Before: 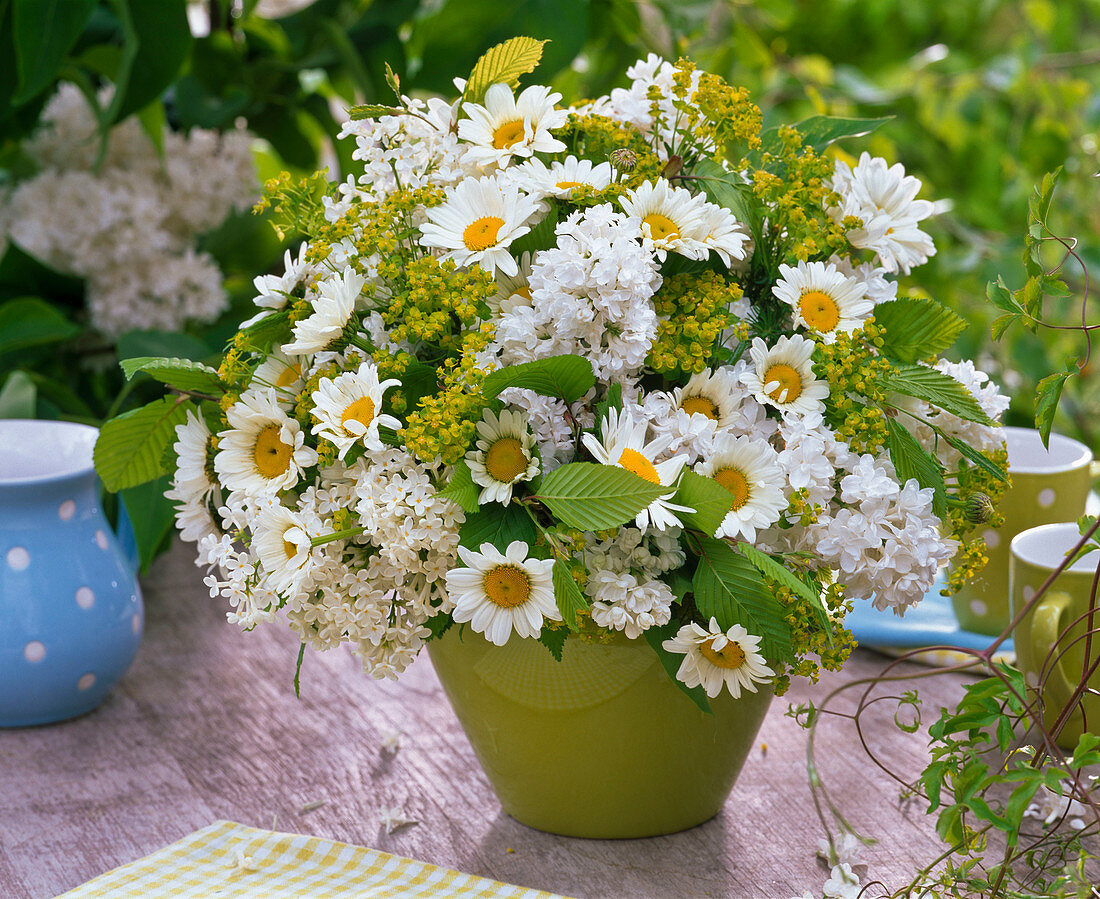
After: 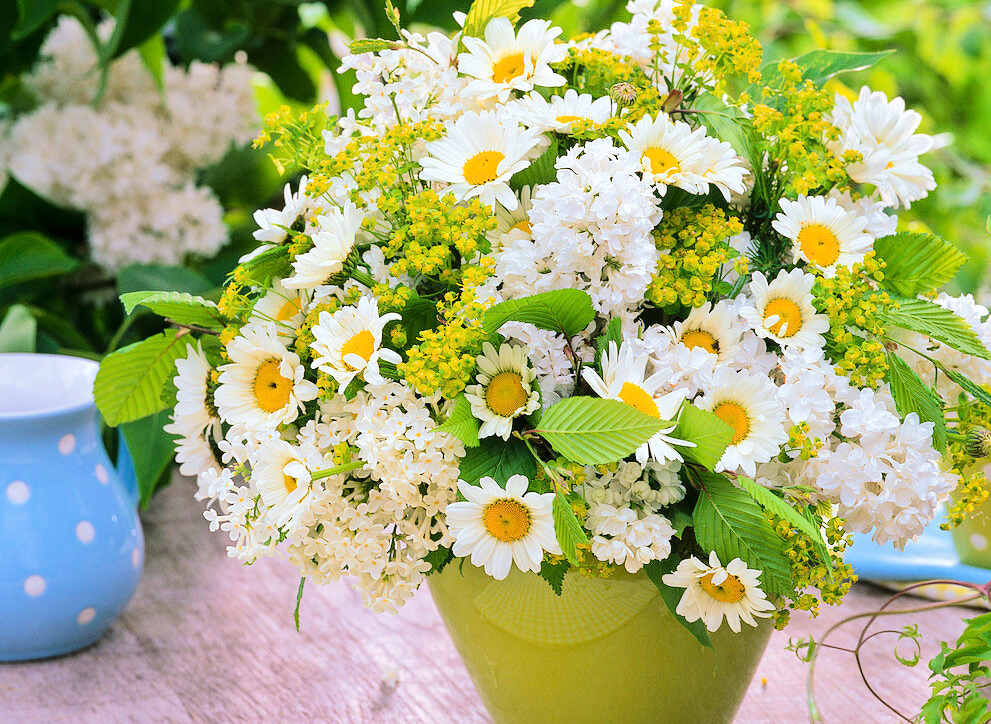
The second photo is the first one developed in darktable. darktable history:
tone equalizer: -7 EV 0.149 EV, -6 EV 0.606 EV, -5 EV 1.16 EV, -4 EV 1.35 EV, -3 EV 1.12 EV, -2 EV 0.6 EV, -1 EV 0.149 EV, edges refinement/feathering 500, mask exposure compensation -1.57 EV, preserve details no
crop: top 7.444%, right 9.862%, bottom 11.947%
